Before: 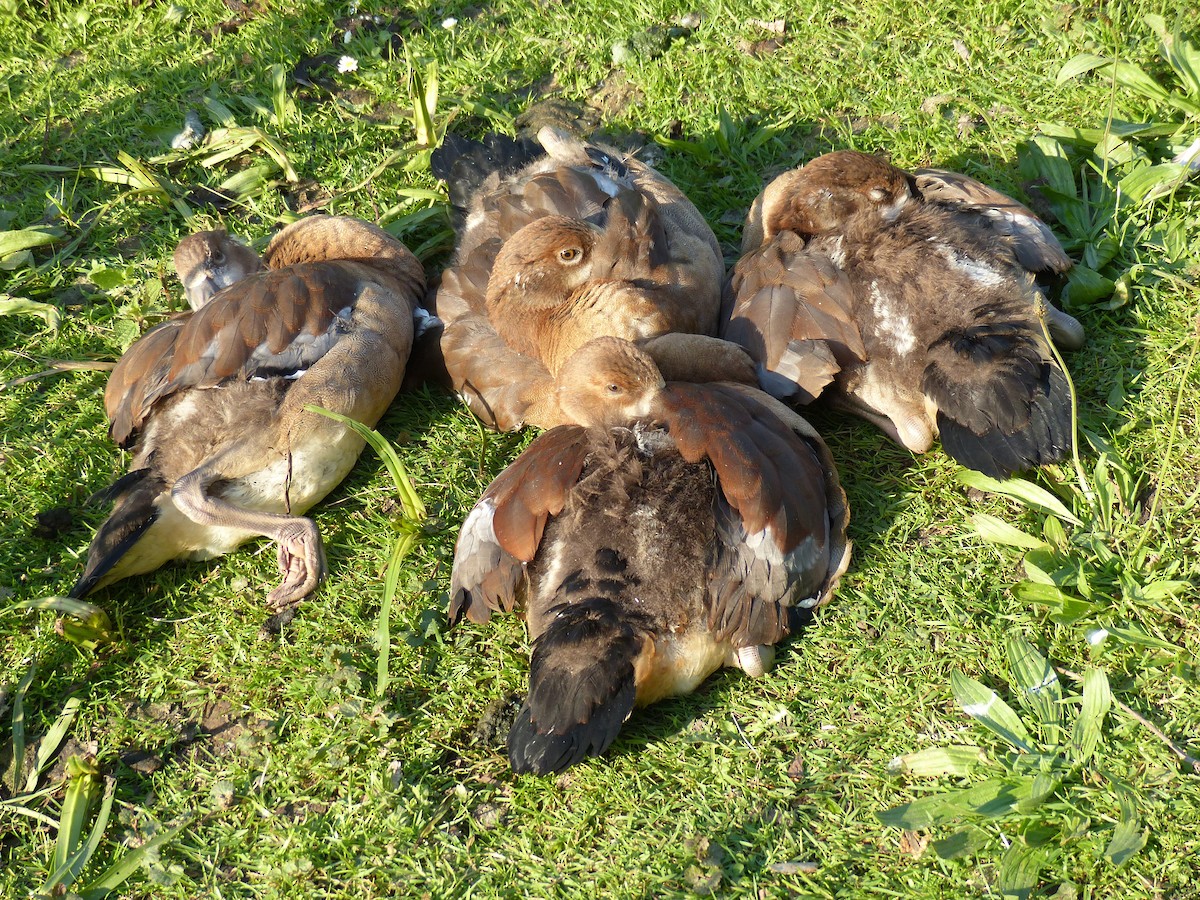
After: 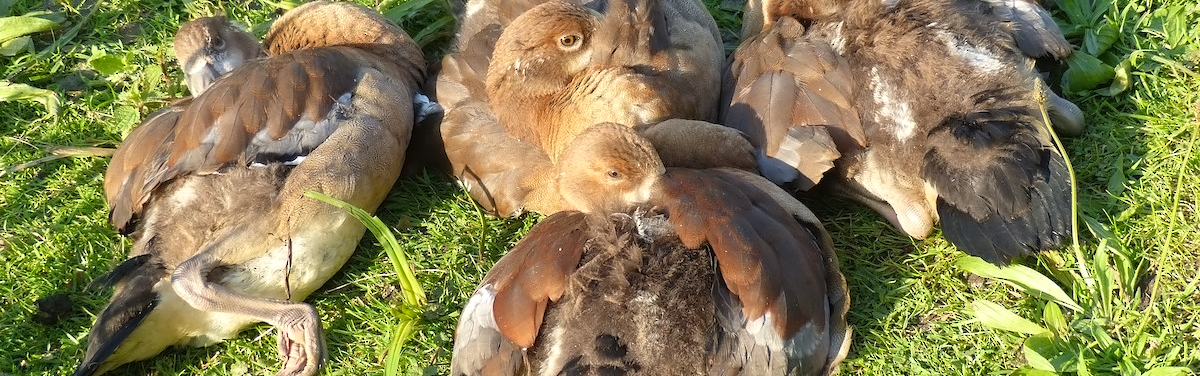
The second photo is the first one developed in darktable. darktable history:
levels: levels [0, 0.492, 0.984]
contrast brightness saturation: contrast 0.03, brightness 0.06, saturation 0.13
crop and rotate: top 23.84%, bottom 34.294%
contrast equalizer: y [[0.5 ×4, 0.525, 0.667], [0.5 ×6], [0.5 ×6], [0 ×4, 0.042, 0], [0, 0, 0.004, 0.1, 0.191, 0.131]]
